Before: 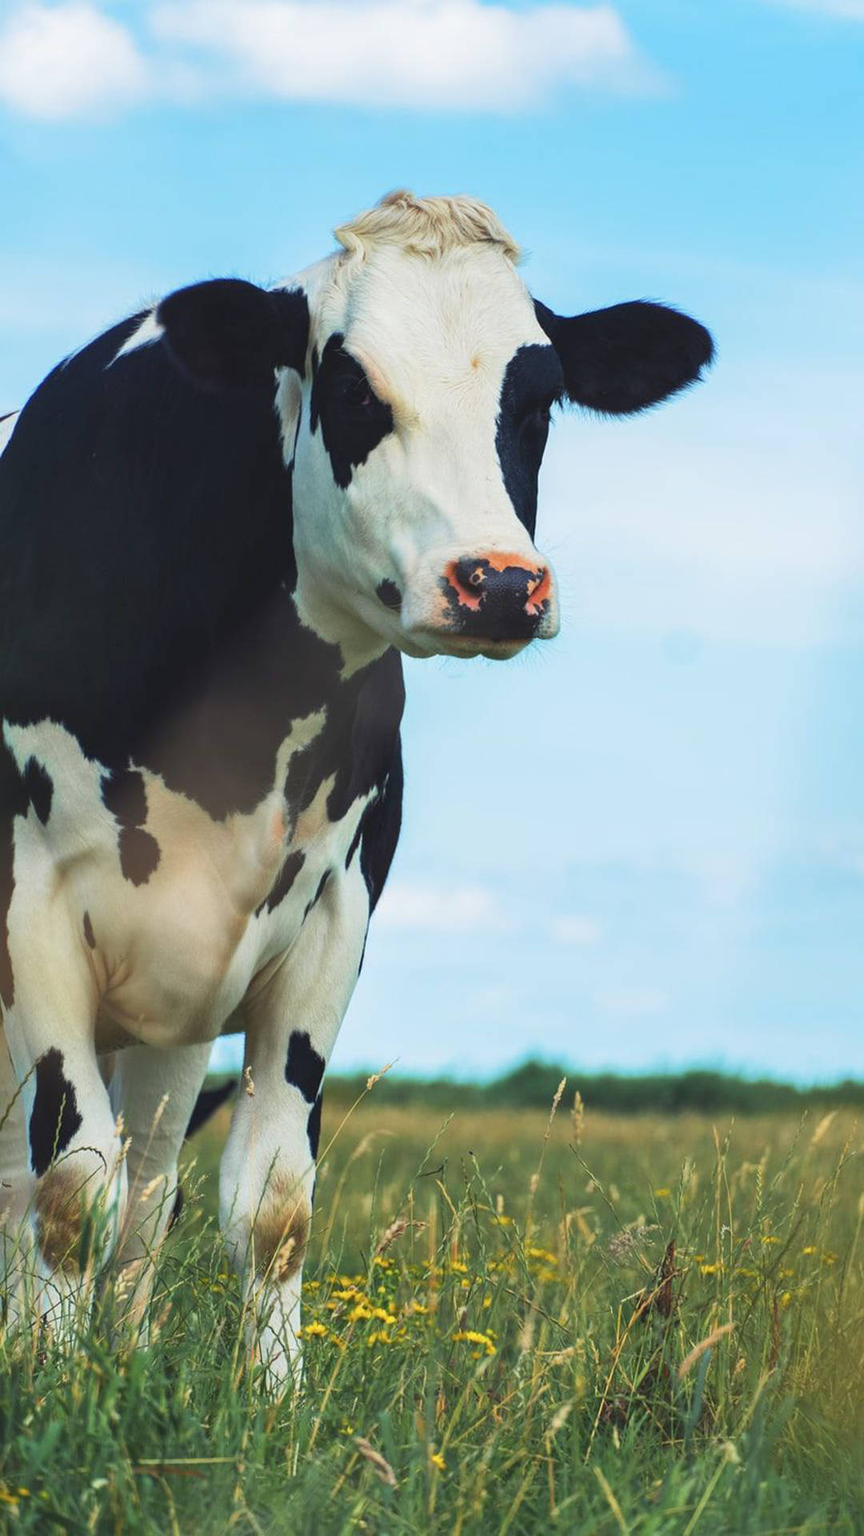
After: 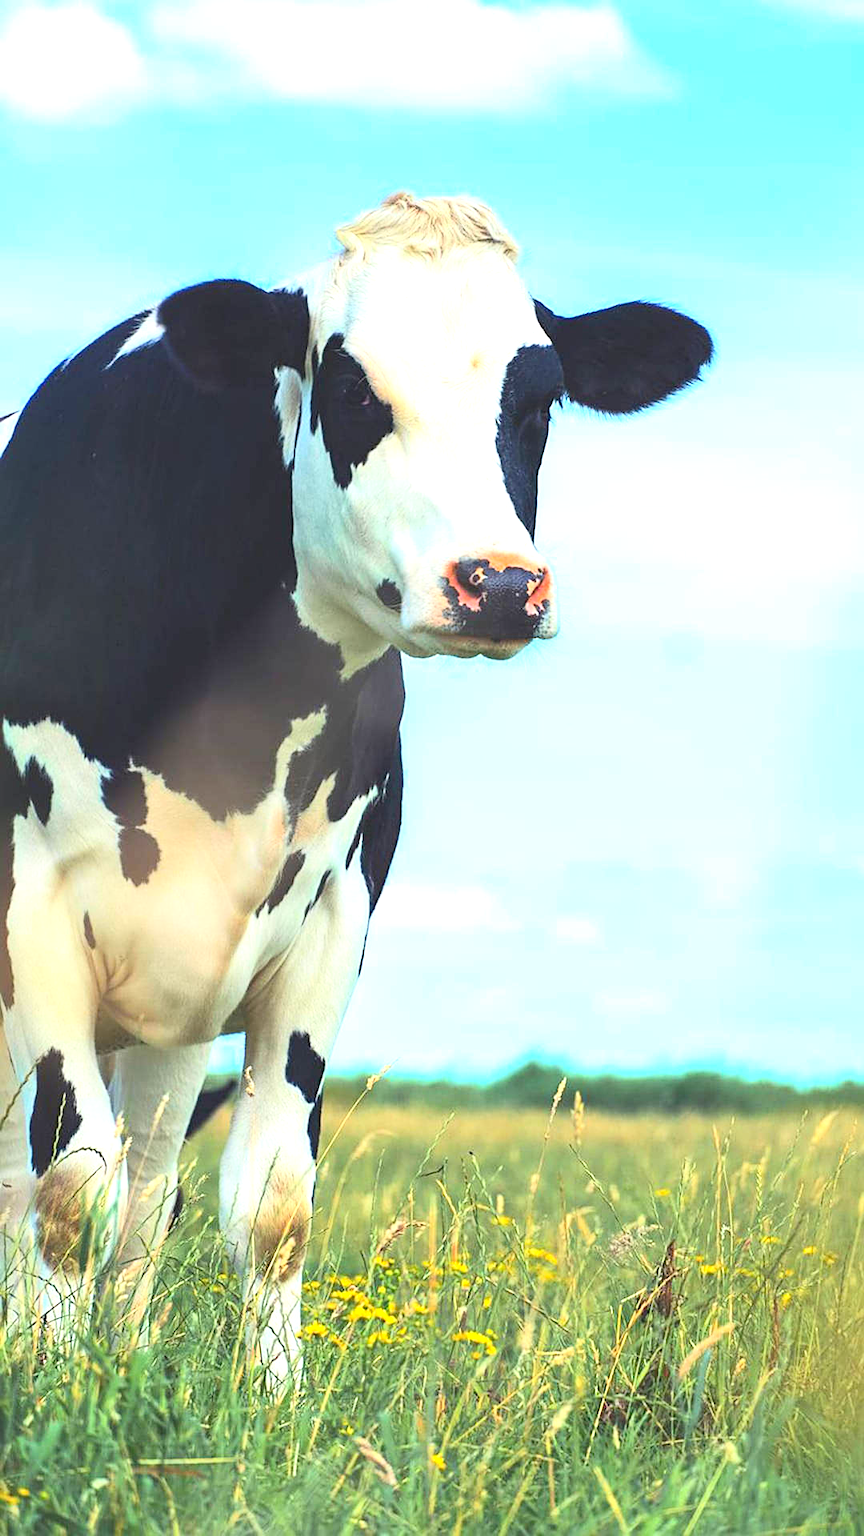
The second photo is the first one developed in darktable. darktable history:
contrast brightness saturation: contrast 0.199, brightness 0.168, saturation 0.217
exposure: black level correction 0, exposure 0.853 EV, compensate highlight preservation false
sharpen: on, module defaults
